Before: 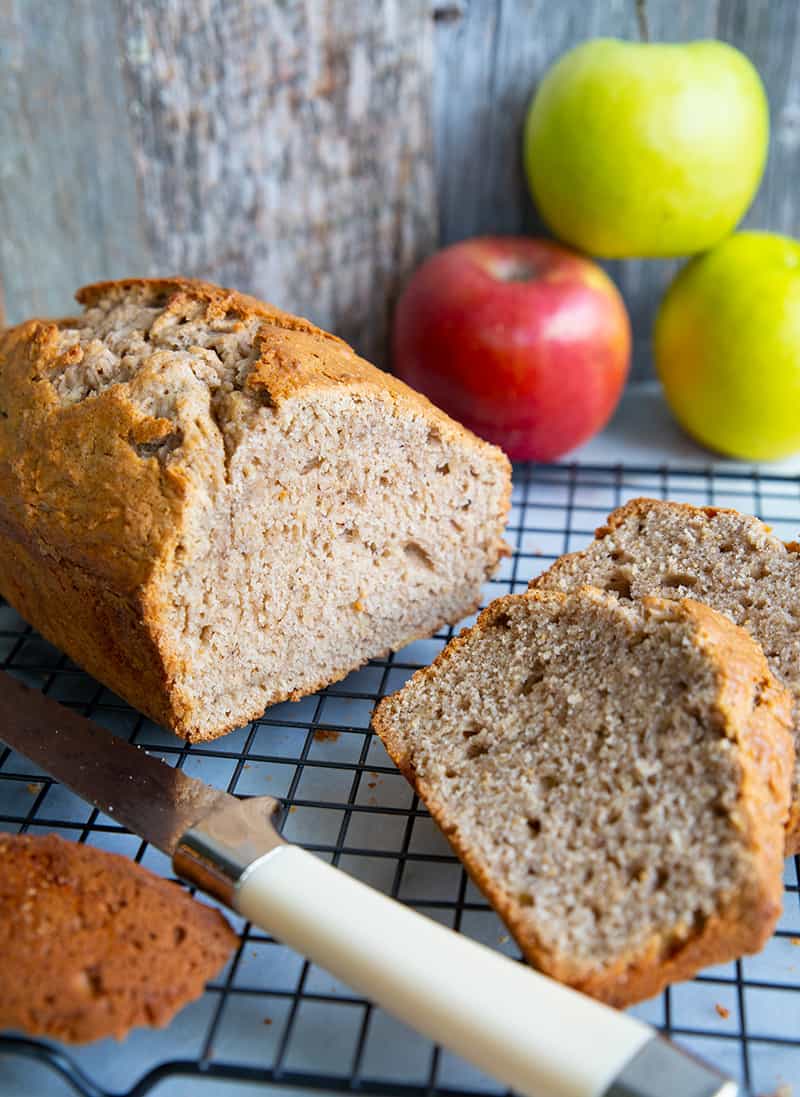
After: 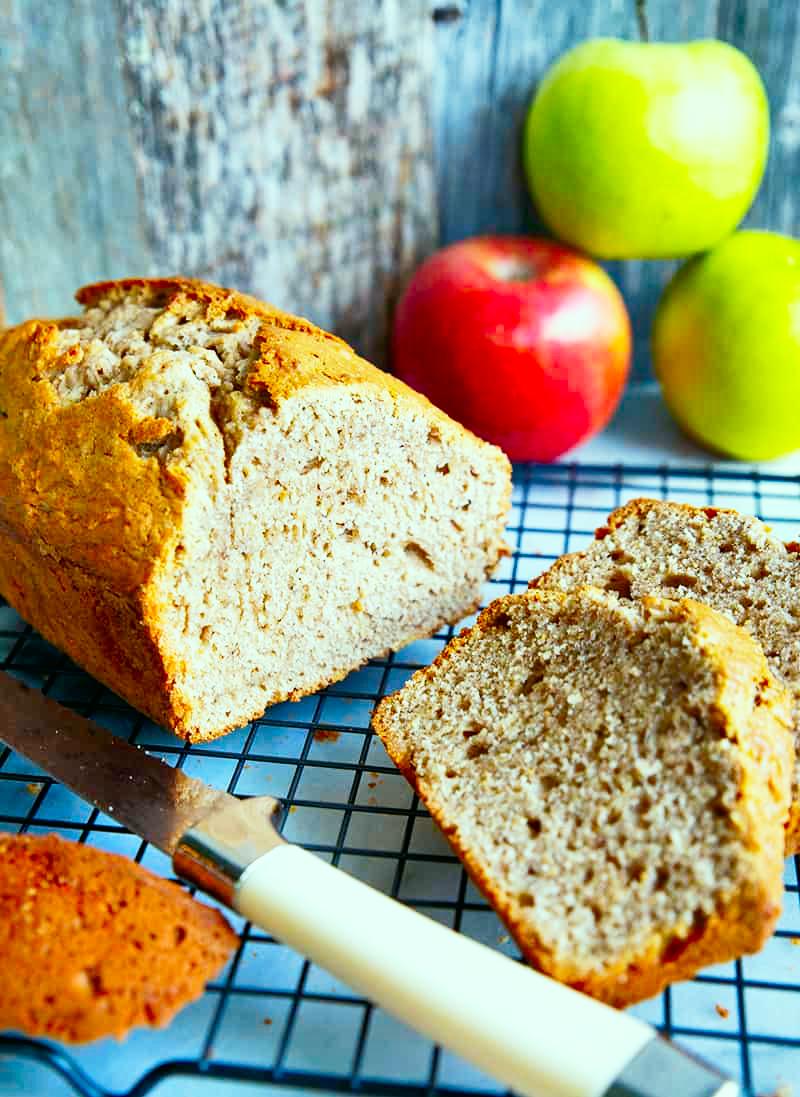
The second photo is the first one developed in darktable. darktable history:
shadows and highlights: shadows 60, highlights -60.23, soften with gaussian
color correction: highlights a* -7.33, highlights b* 1.26, shadows a* -3.55, saturation 1.4
base curve: curves: ch0 [(0, 0) (0.005, 0.002) (0.15, 0.3) (0.4, 0.7) (0.75, 0.95) (1, 1)], preserve colors none
